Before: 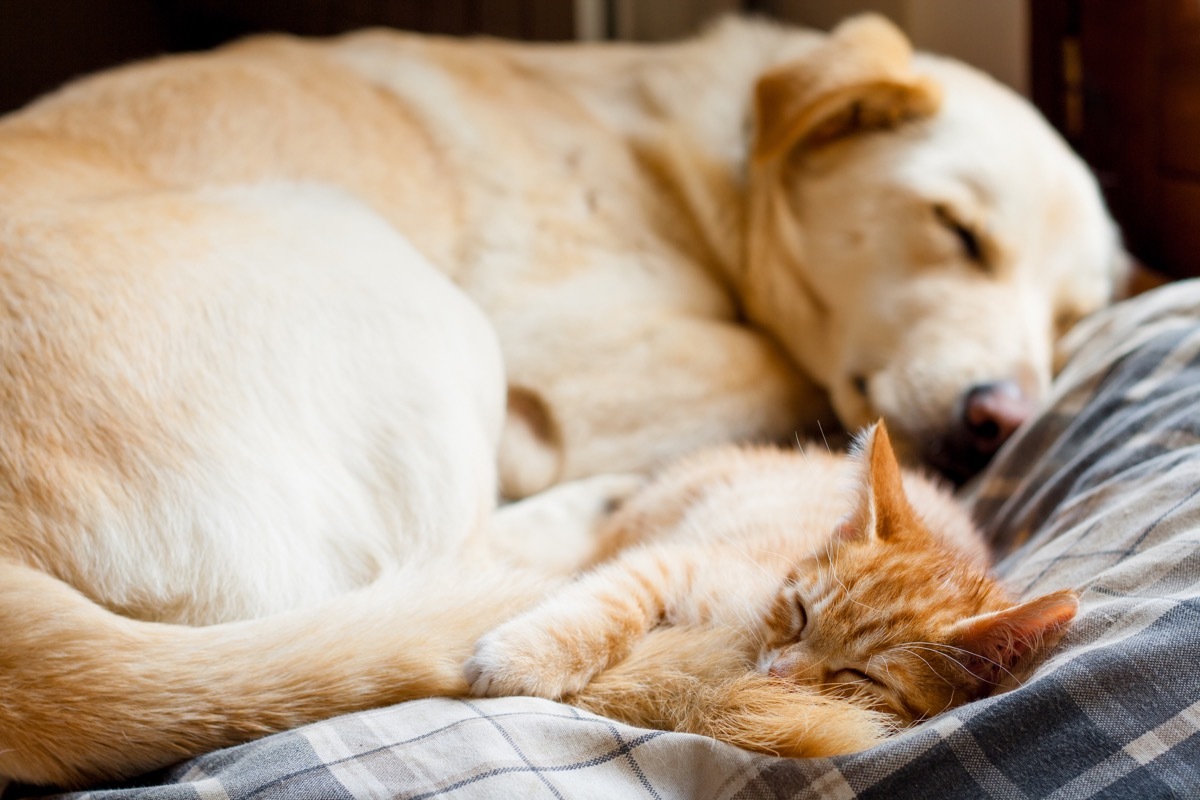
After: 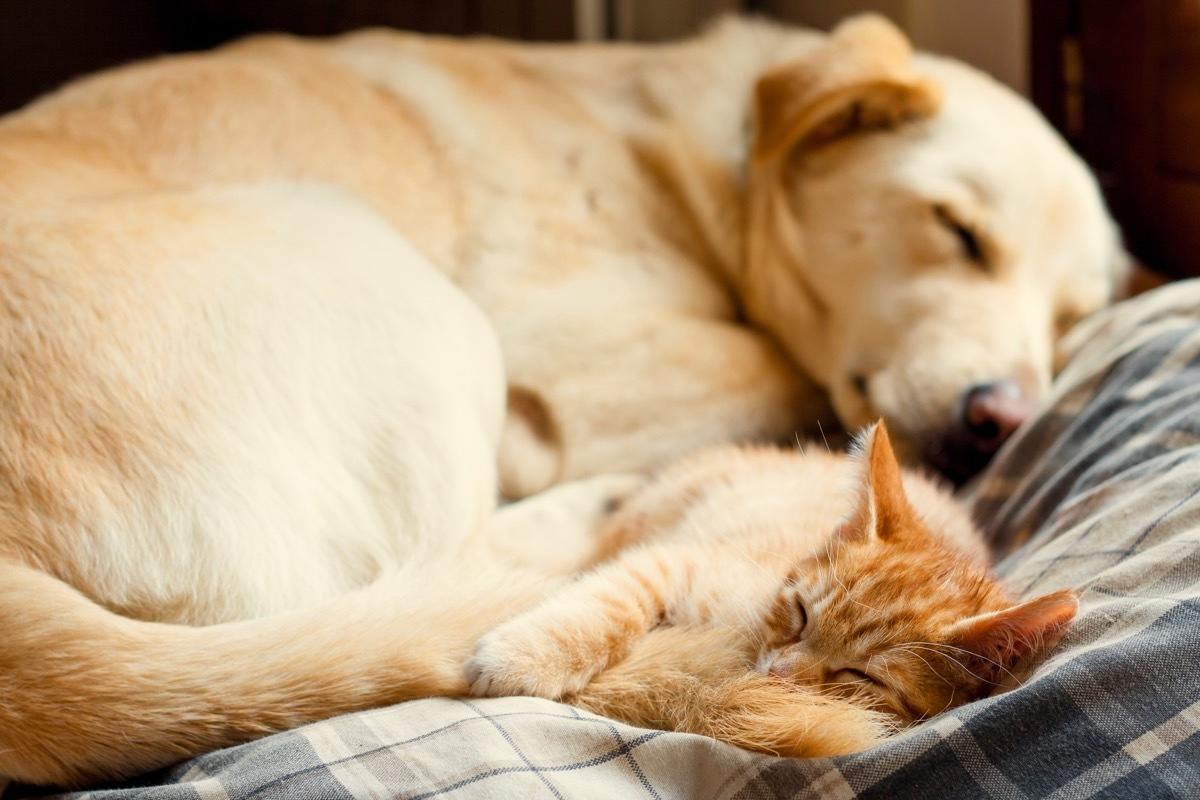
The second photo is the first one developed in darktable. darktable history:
white balance: red 1.029, blue 0.92
